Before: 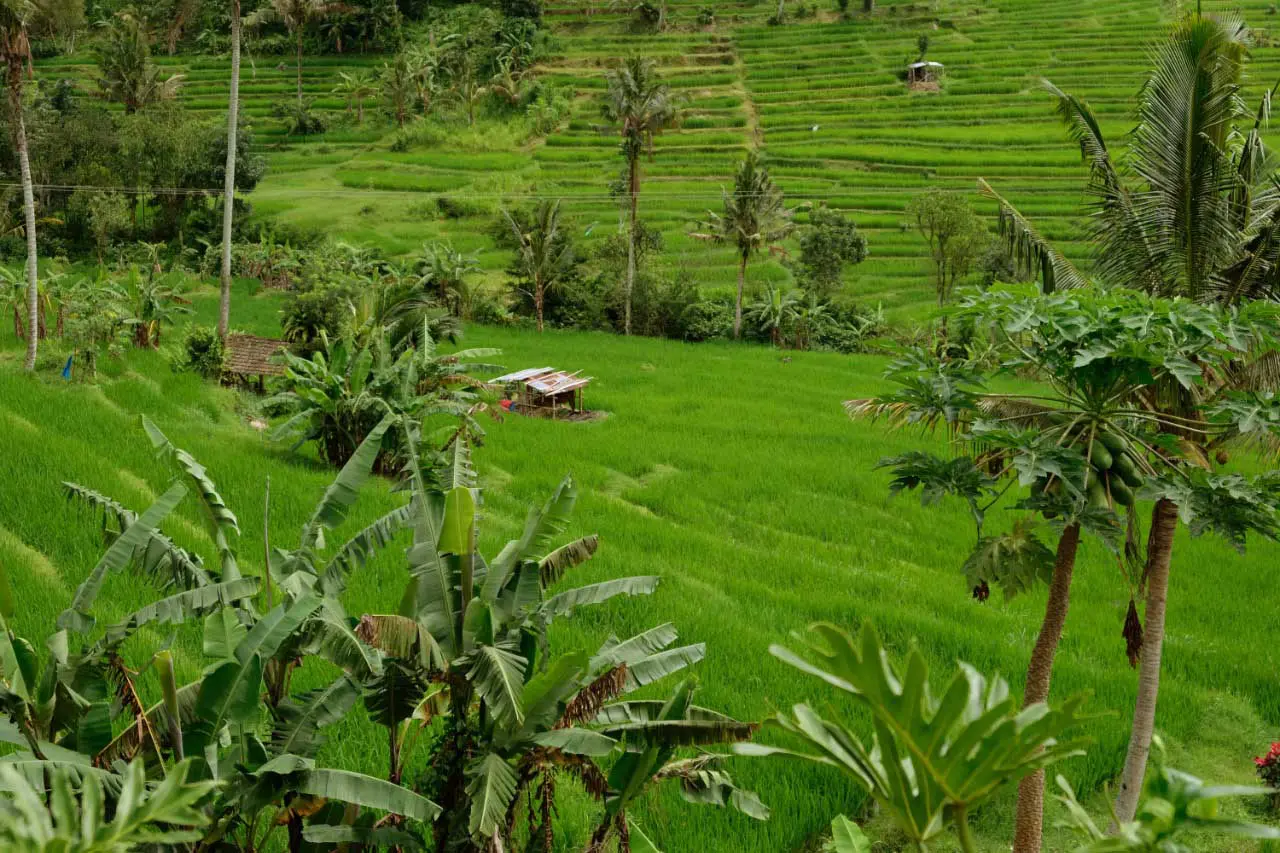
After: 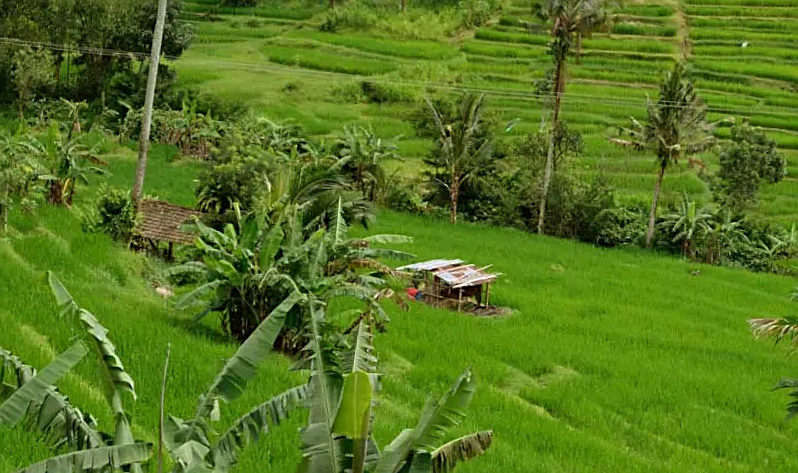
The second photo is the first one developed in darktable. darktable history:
crop and rotate: angle -4.99°, left 2.122%, top 6.945%, right 27.566%, bottom 30.519%
sharpen: on, module defaults
